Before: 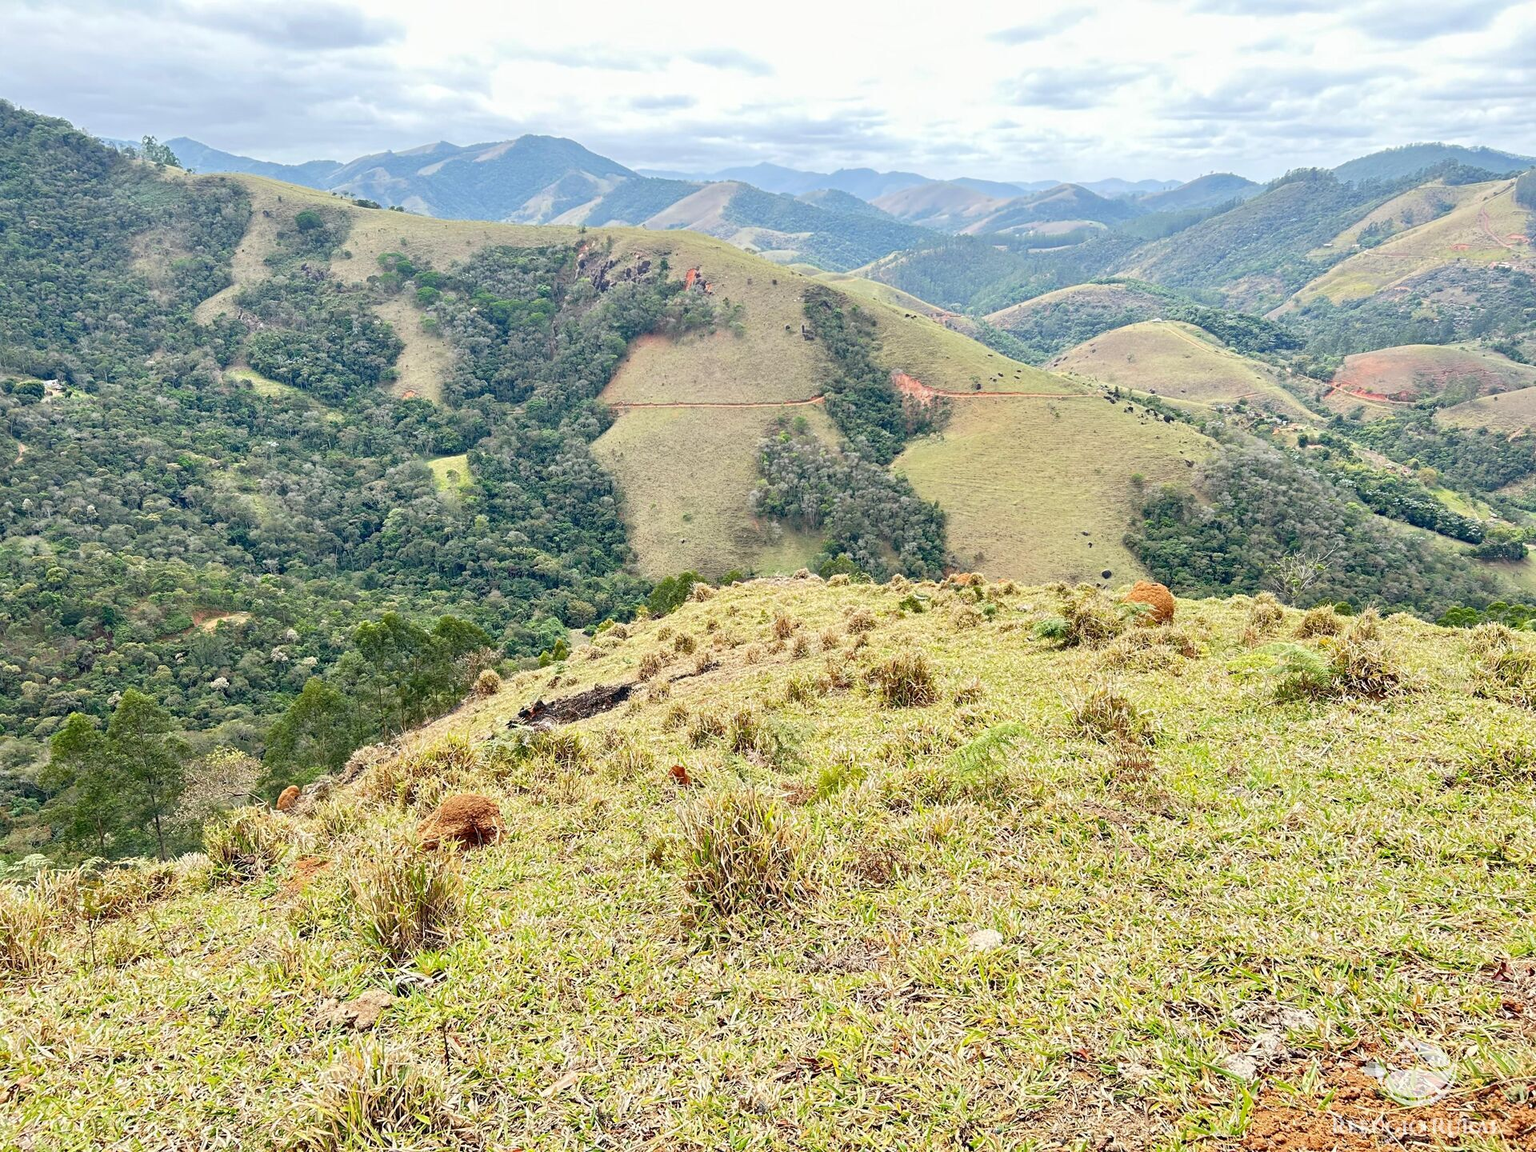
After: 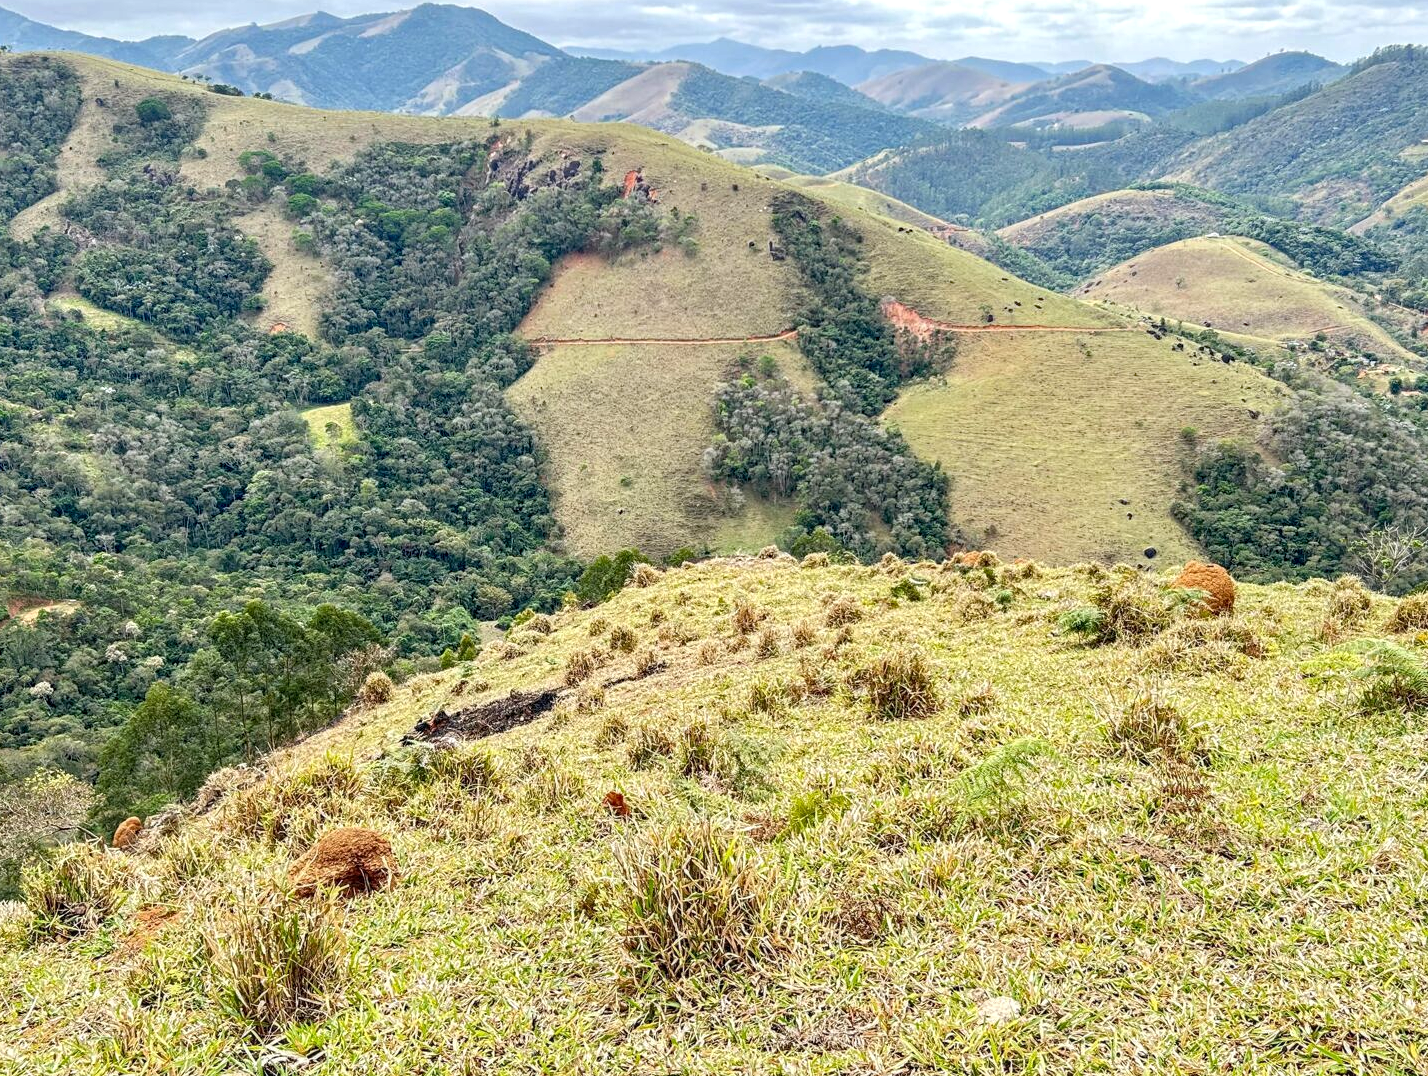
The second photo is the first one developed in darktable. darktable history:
tone equalizer: smoothing diameter 24.78%, edges refinement/feathering 5.89, preserve details guided filter
crop and rotate: left 12.174%, top 11.474%, right 13.441%, bottom 13.746%
haze removal: compatibility mode true, adaptive false
local contrast: detail 130%
